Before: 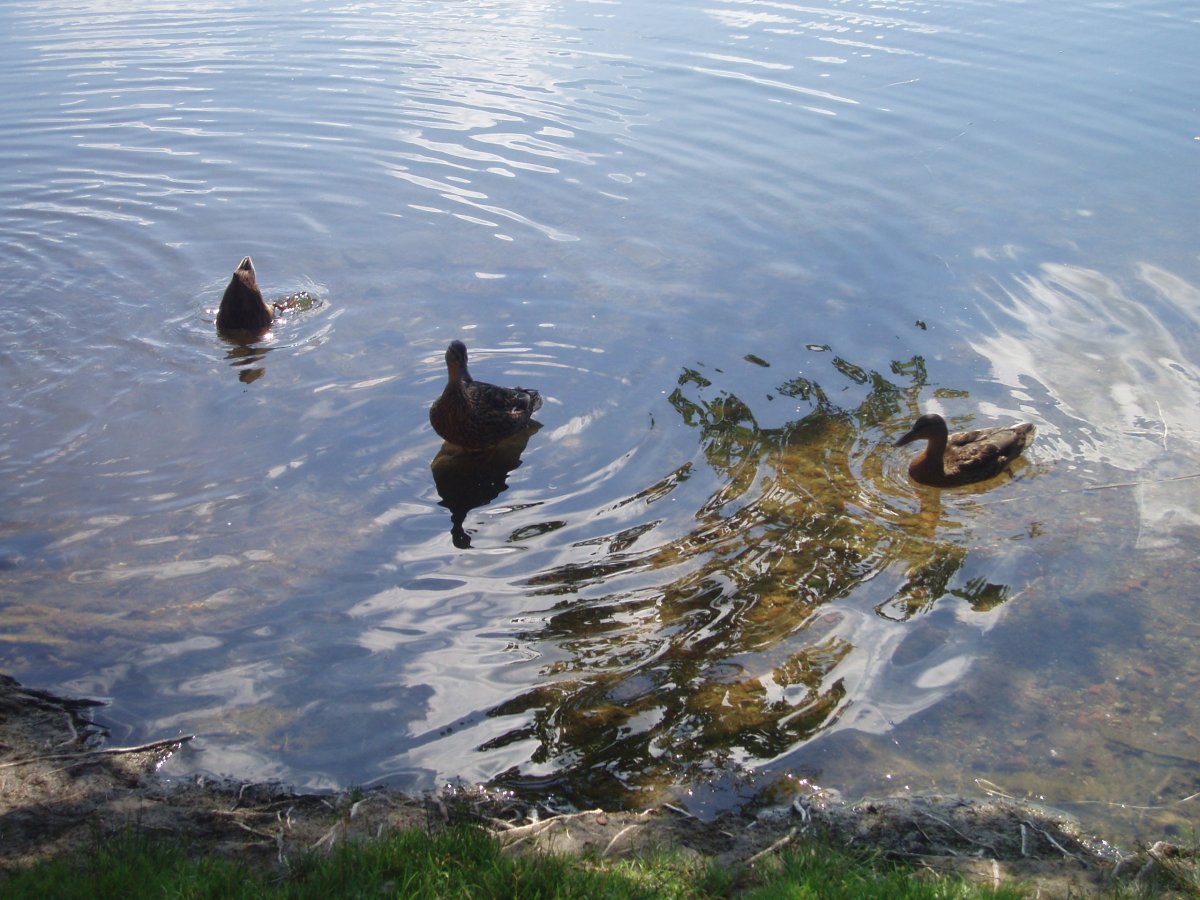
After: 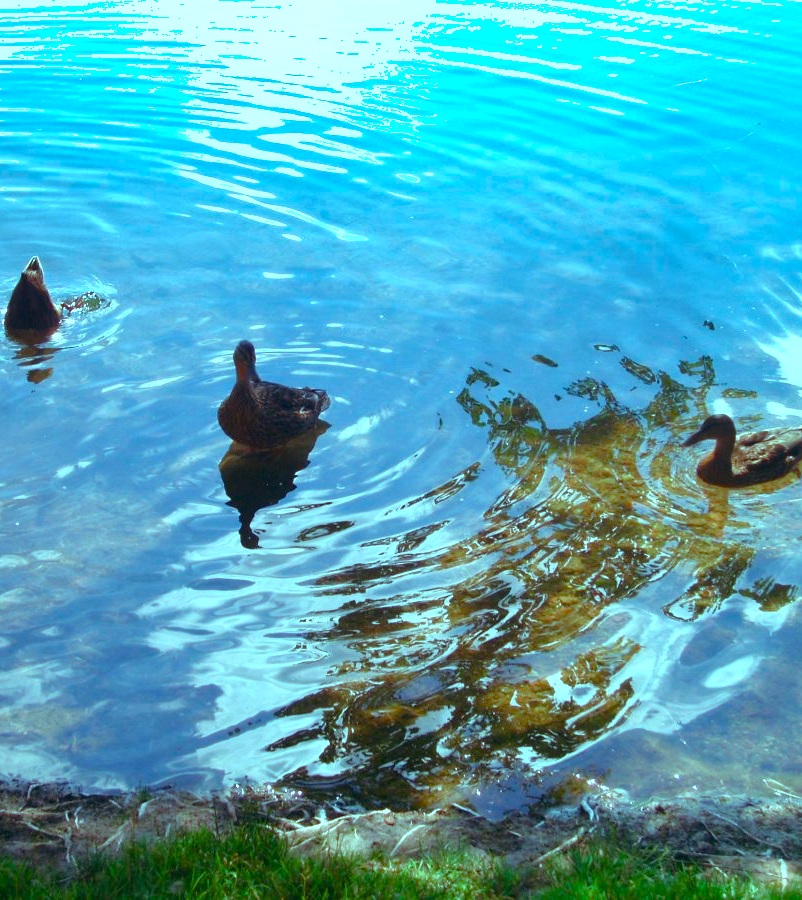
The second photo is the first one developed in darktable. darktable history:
shadows and highlights: shadows 12, white point adjustment 1.2, soften with gaussian
exposure: black level correction 0, exposure 1.2 EV, compensate exposure bias true, compensate highlight preservation false
crop and rotate: left 17.732%, right 15.423%
color balance rgb: shadows lift › luminance -7.7%, shadows lift › chroma 2.13%, shadows lift › hue 165.27°, power › luminance -7.77%, power › chroma 1.34%, power › hue 330.55°, highlights gain › luminance -33.33%, highlights gain › chroma 5.68%, highlights gain › hue 217.2°, global offset › luminance -0.33%, global offset › chroma 0.11%, global offset › hue 165.27°, perceptual saturation grading › global saturation 27.72%, perceptual saturation grading › highlights -25%, perceptual saturation grading › mid-tones 25%, perceptual saturation grading › shadows 50%
